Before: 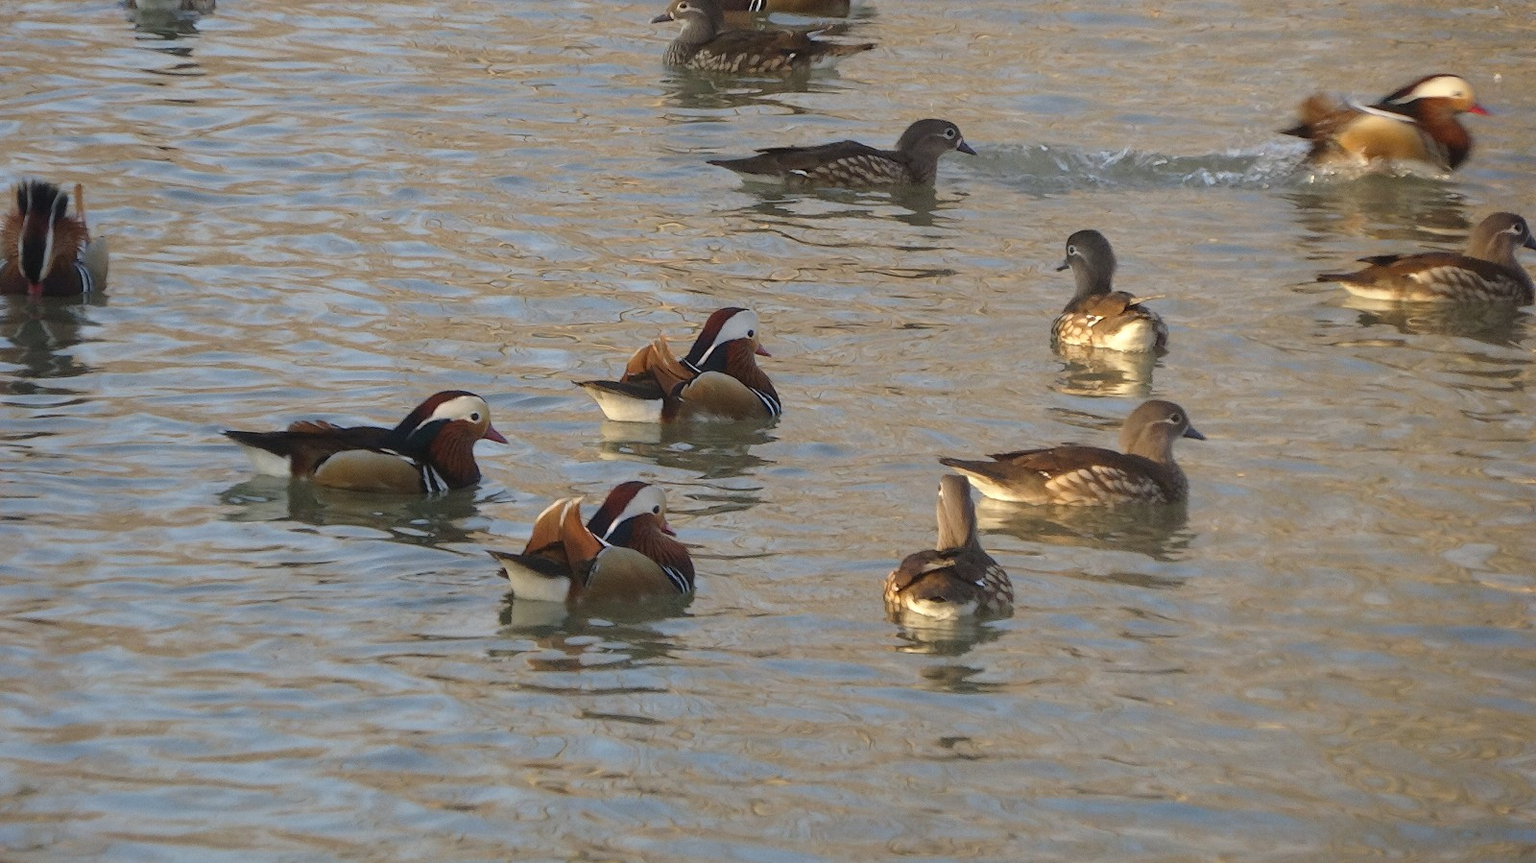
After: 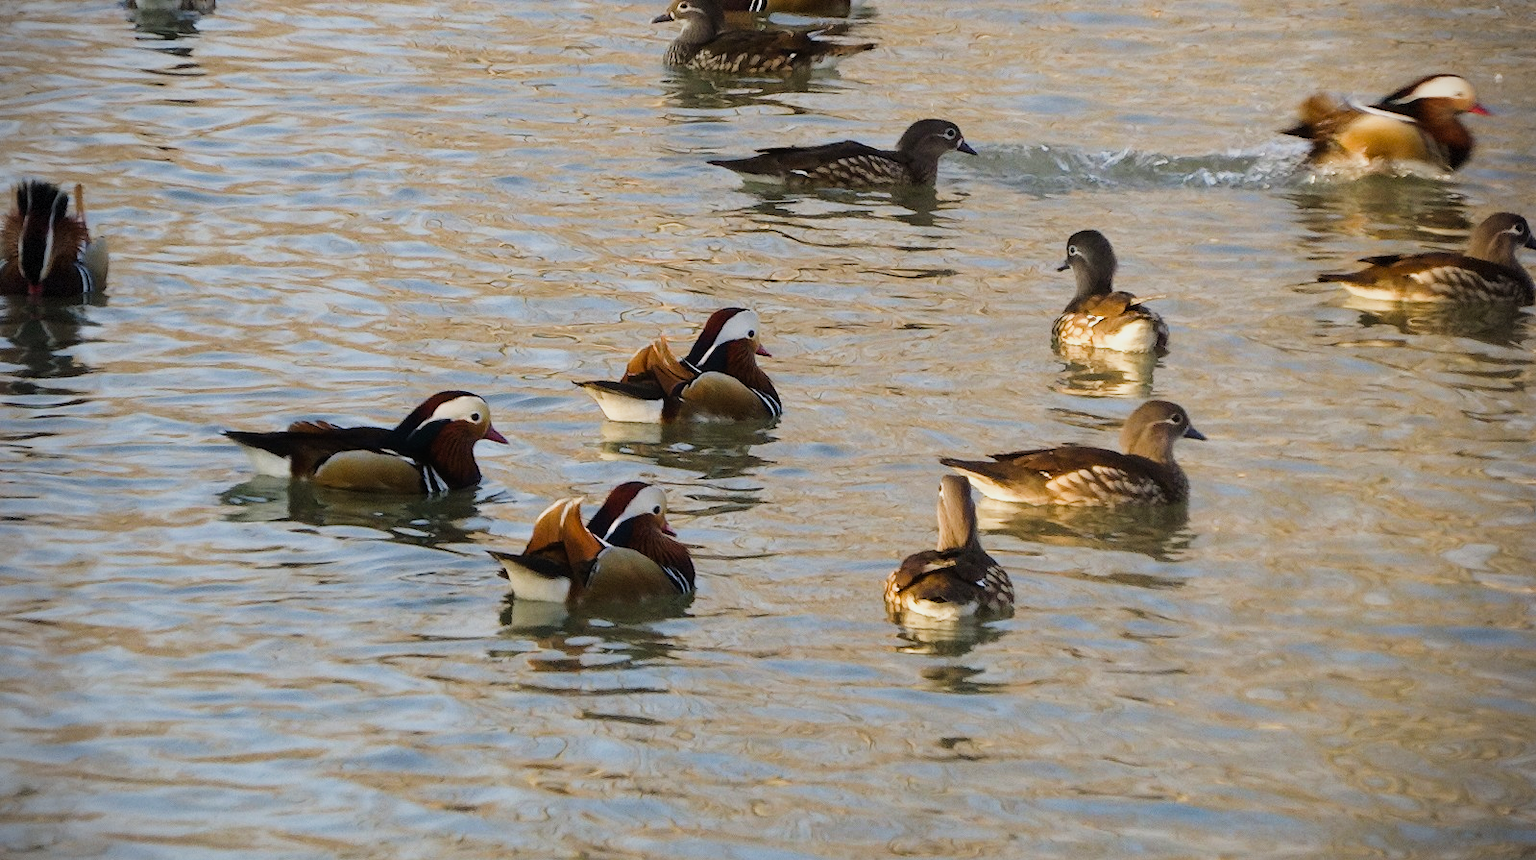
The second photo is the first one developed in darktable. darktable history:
sigmoid: contrast 1.8
vignetting: dithering 8-bit output, unbound false
exposure: exposure 0.191 EV, compensate highlight preservation false
crop: top 0.05%, bottom 0.098%
